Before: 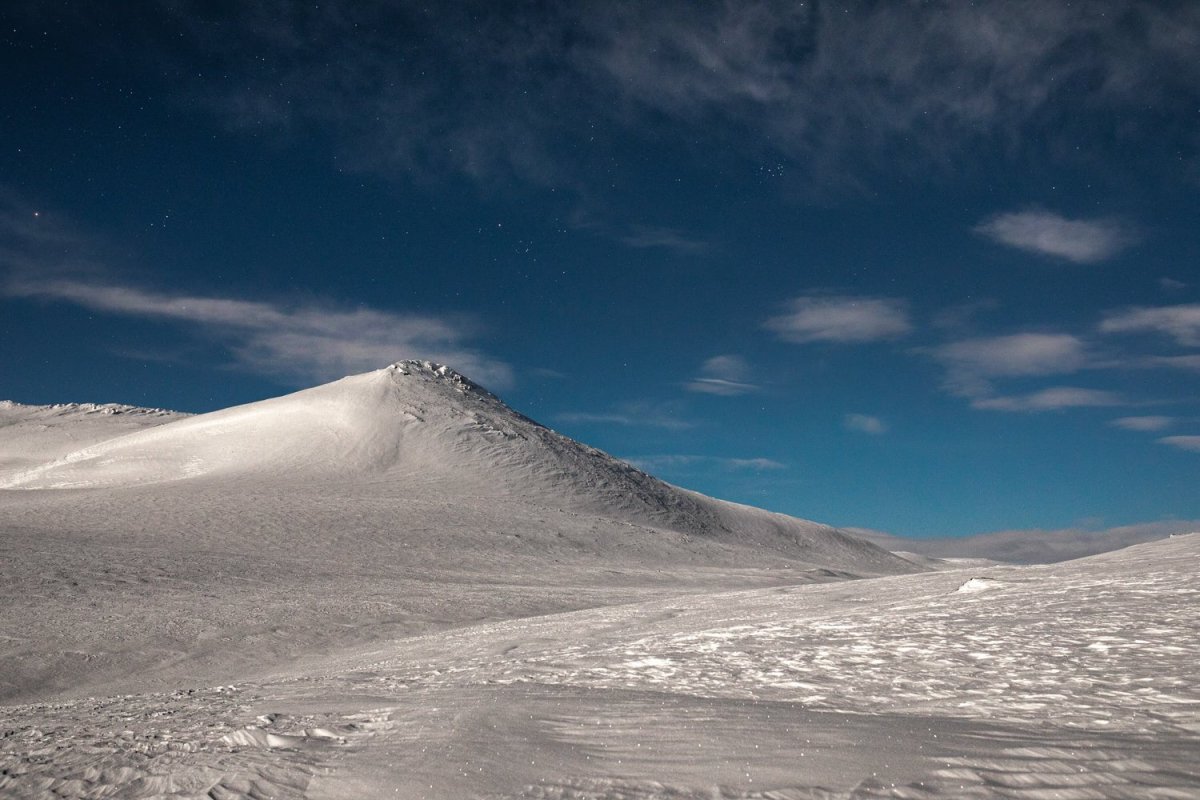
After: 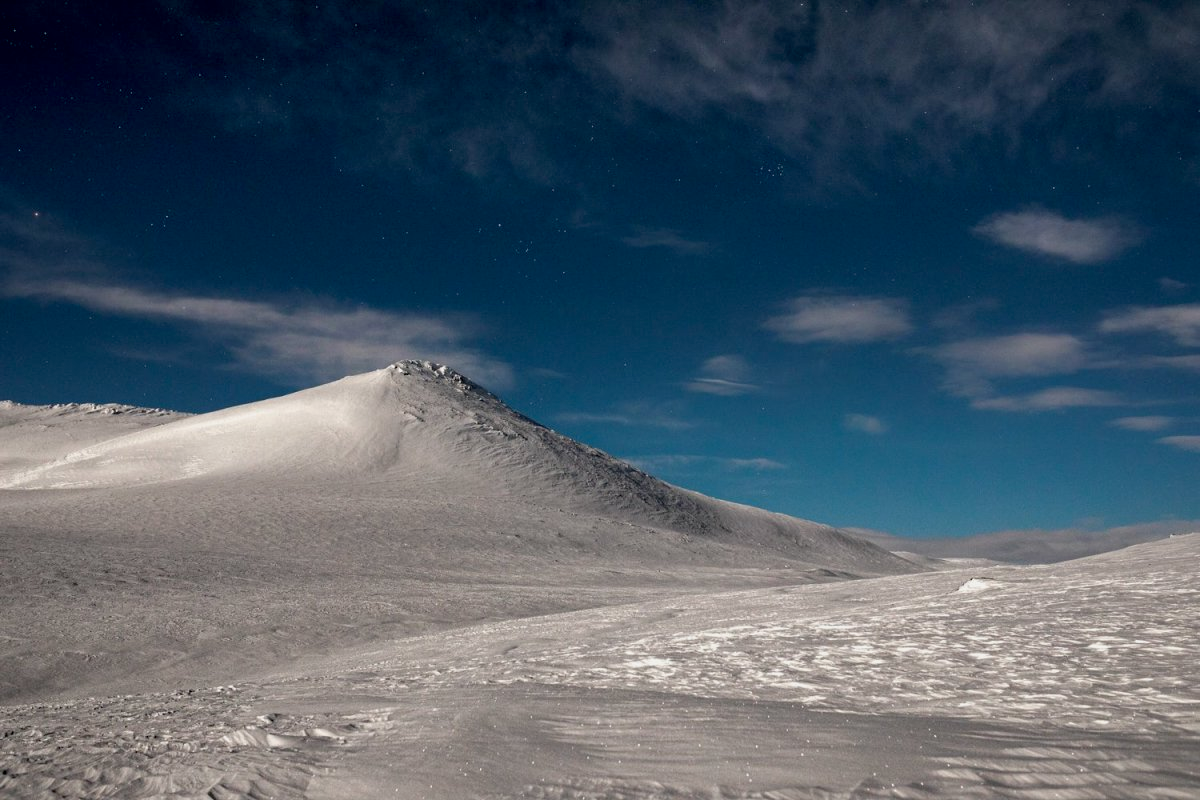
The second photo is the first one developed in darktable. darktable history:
exposure: black level correction 0.009, exposure -0.166 EV, compensate highlight preservation false
